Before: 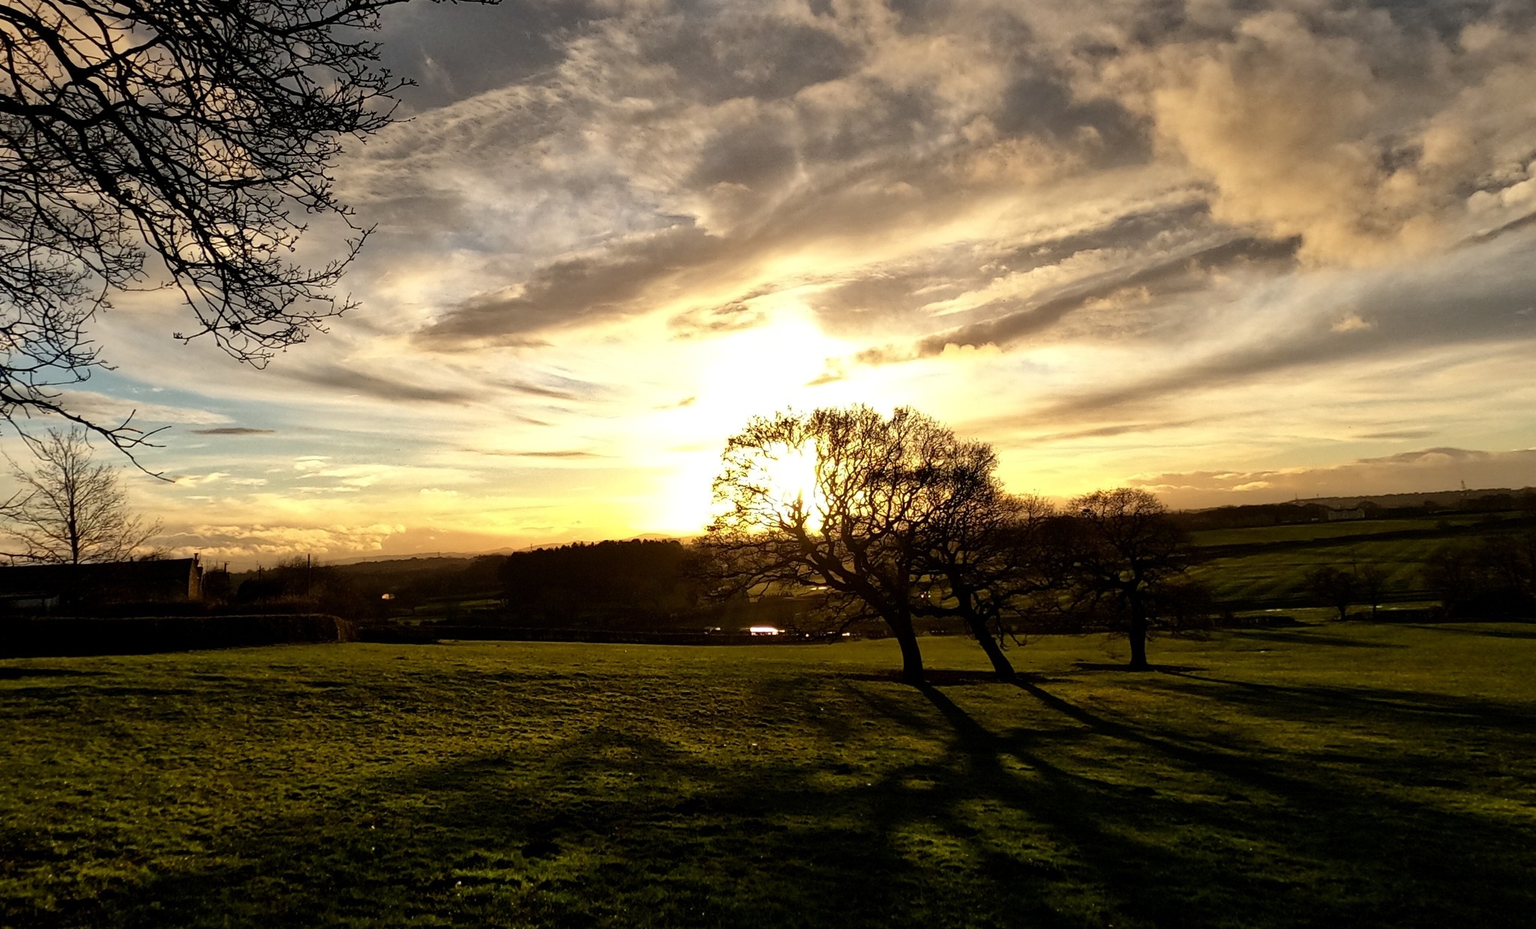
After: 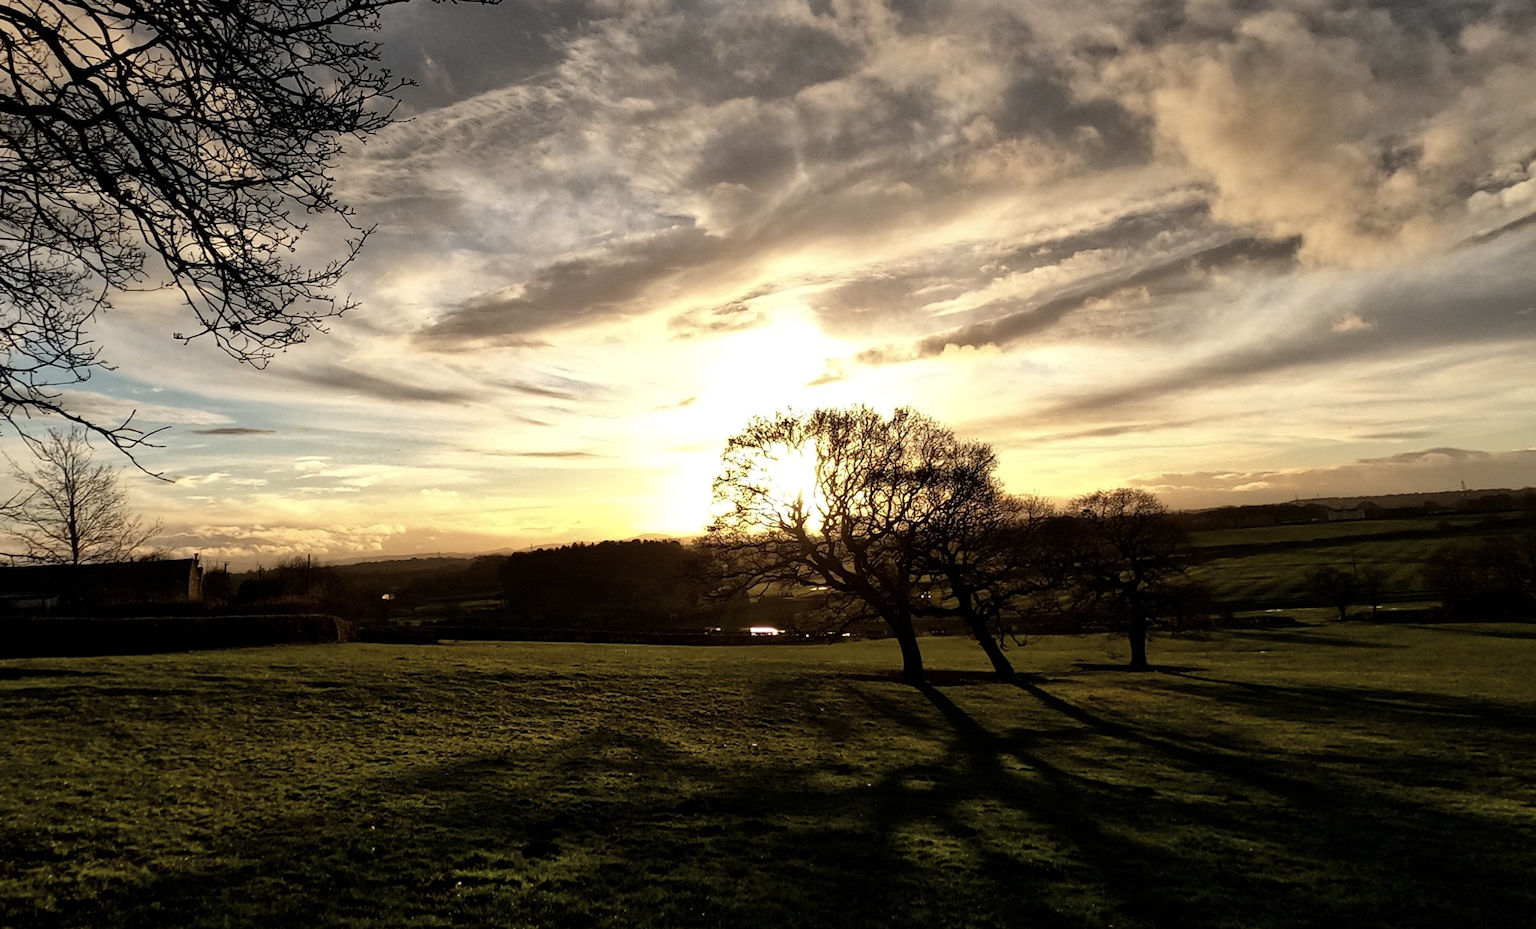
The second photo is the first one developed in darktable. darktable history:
contrast brightness saturation: contrast 0.064, brightness -0.007, saturation -0.235
